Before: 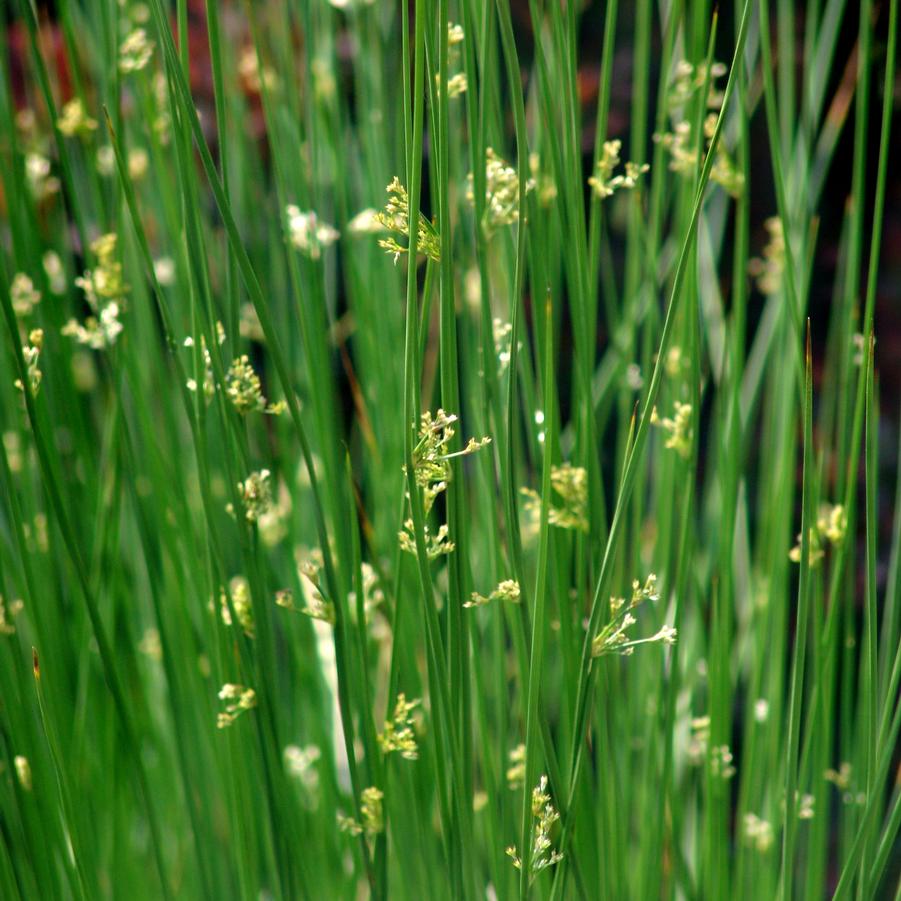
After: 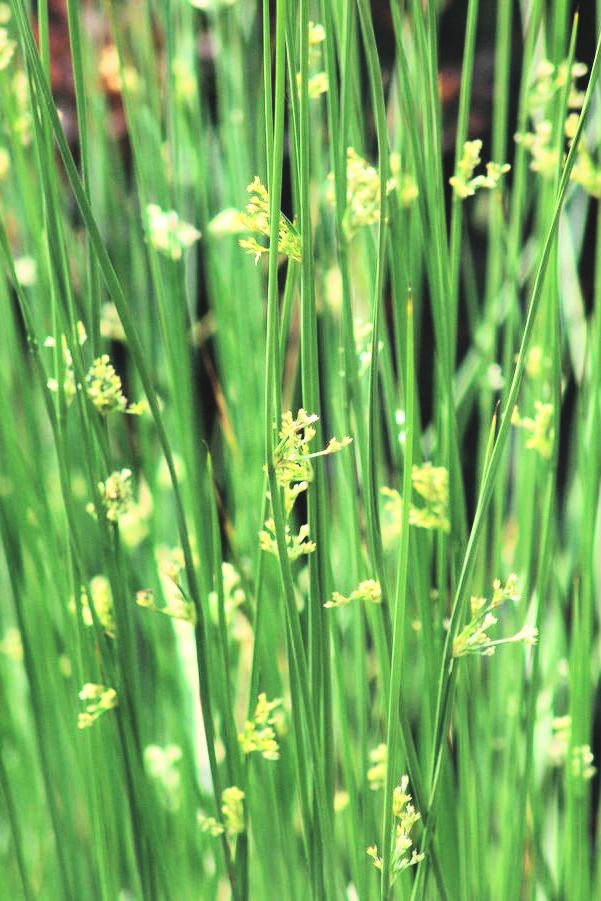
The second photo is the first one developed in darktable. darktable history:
exposure: black level correction -0.025, exposure -0.117 EV, compensate highlight preservation false
crop and rotate: left 15.446%, right 17.836%
rgb curve: curves: ch0 [(0, 0) (0.21, 0.15) (0.24, 0.21) (0.5, 0.75) (0.75, 0.96) (0.89, 0.99) (1, 1)]; ch1 [(0, 0.02) (0.21, 0.13) (0.25, 0.2) (0.5, 0.67) (0.75, 0.9) (0.89, 0.97) (1, 1)]; ch2 [(0, 0.02) (0.21, 0.13) (0.25, 0.2) (0.5, 0.67) (0.75, 0.9) (0.89, 0.97) (1, 1)], compensate middle gray true
